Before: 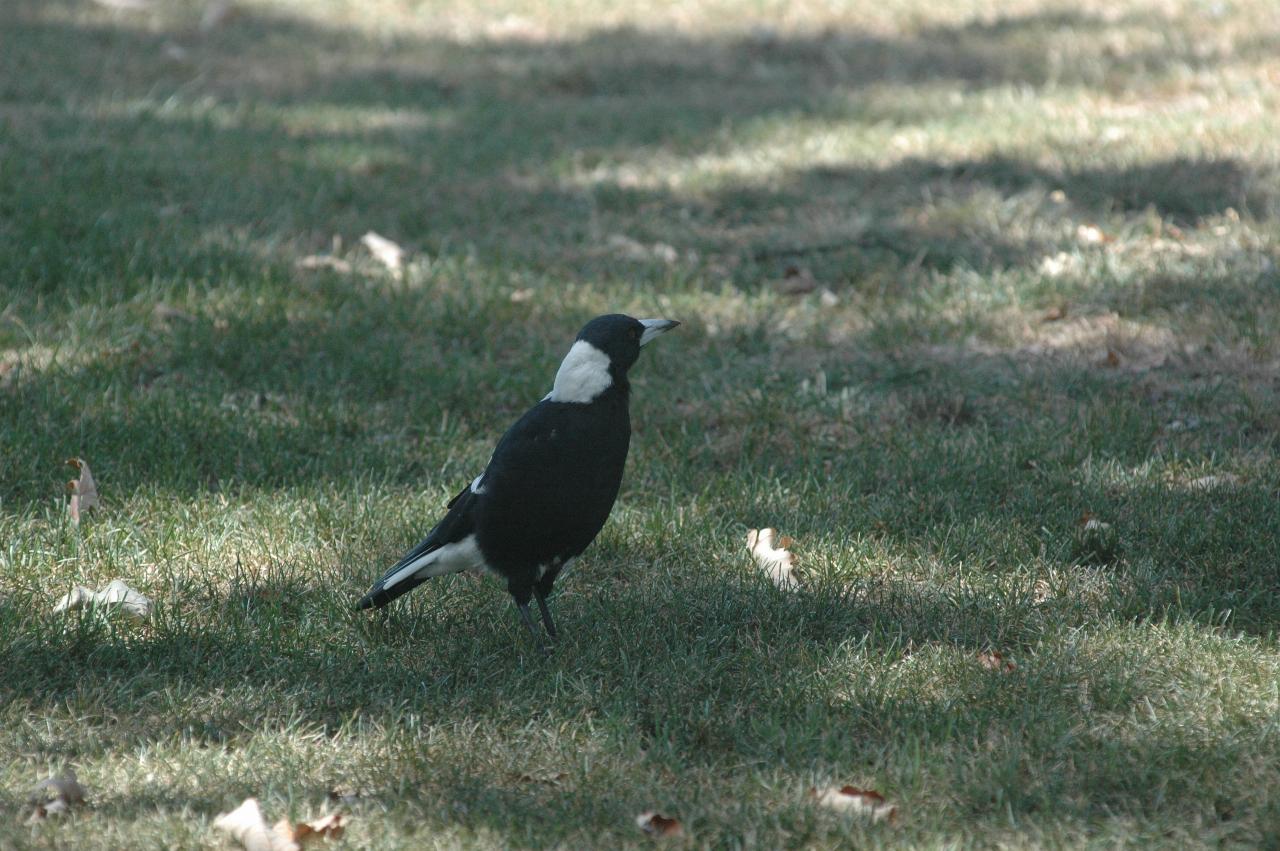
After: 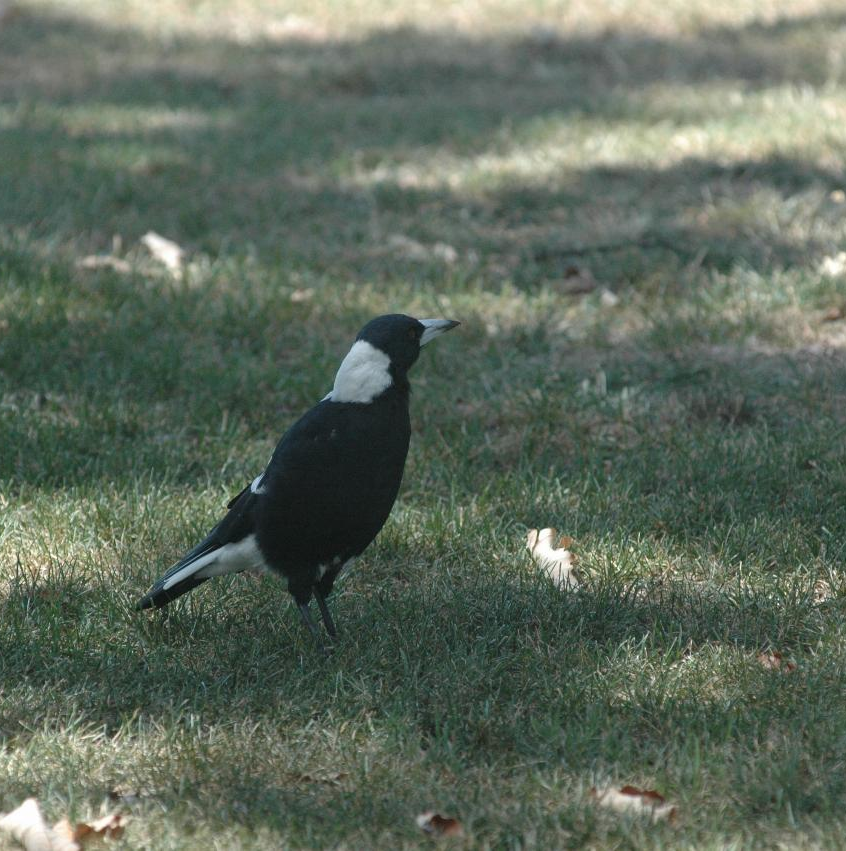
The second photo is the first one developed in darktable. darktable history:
crop: left 17.193%, right 16.643%
